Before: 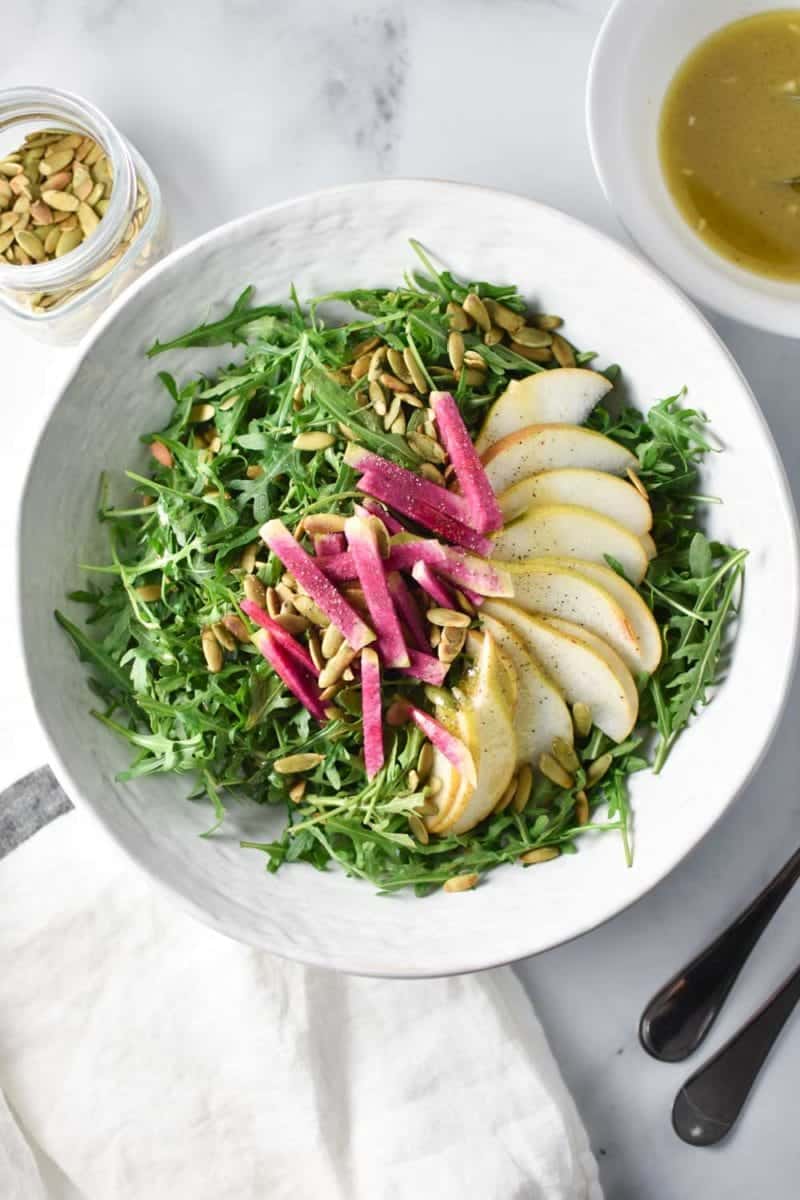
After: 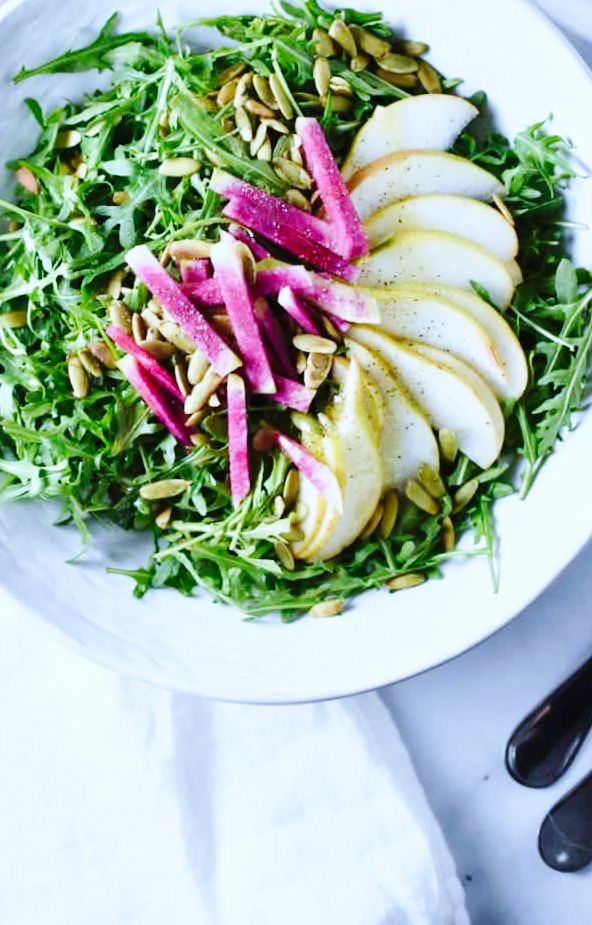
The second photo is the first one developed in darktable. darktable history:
base curve: curves: ch0 [(0, 0) (0.036, 0.025) (0.121, 0.166) (0.206, 0.329) (0.605, 0.79) (1, 1)], preserve colors none
crop: left 16.871%, top 22.857%, right 9.116%
white balance: red 0.871, blue 1.249
